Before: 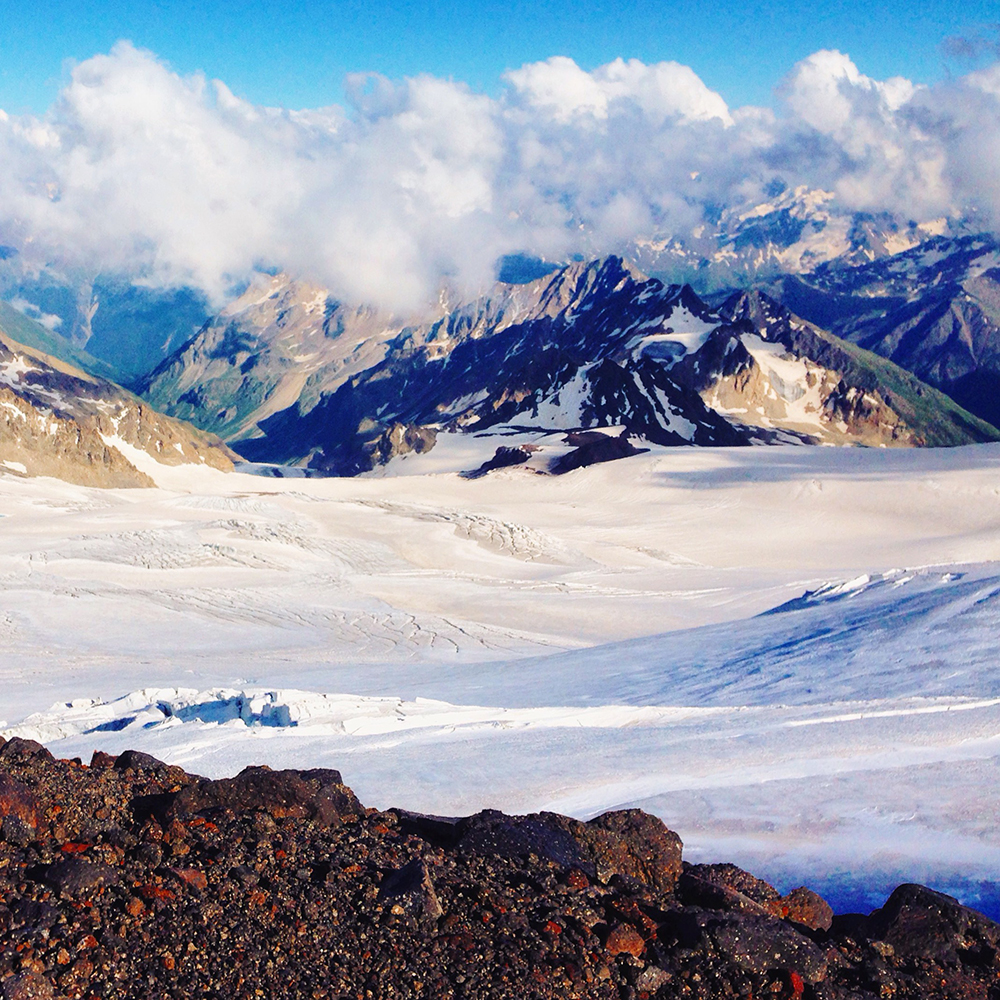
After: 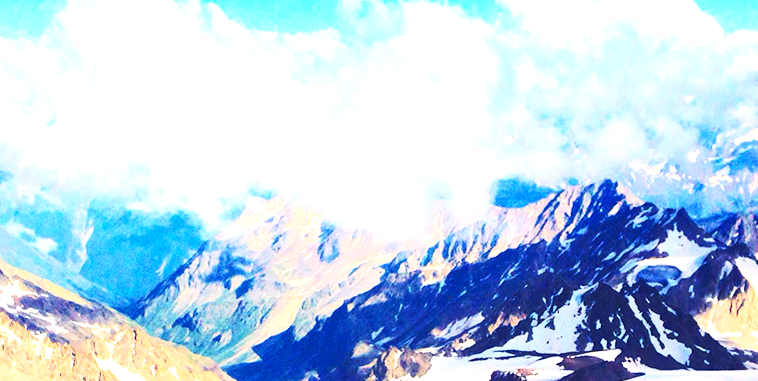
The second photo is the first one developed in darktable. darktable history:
exposure: exposure 1 EV, compensate highlight preservation false
crop: left 0.563%, top 7.629%, right 23.548%, bottom 54.249%
contrast brightness saturation: contrast 0.196, brightness 0.162, saturation 0.221
